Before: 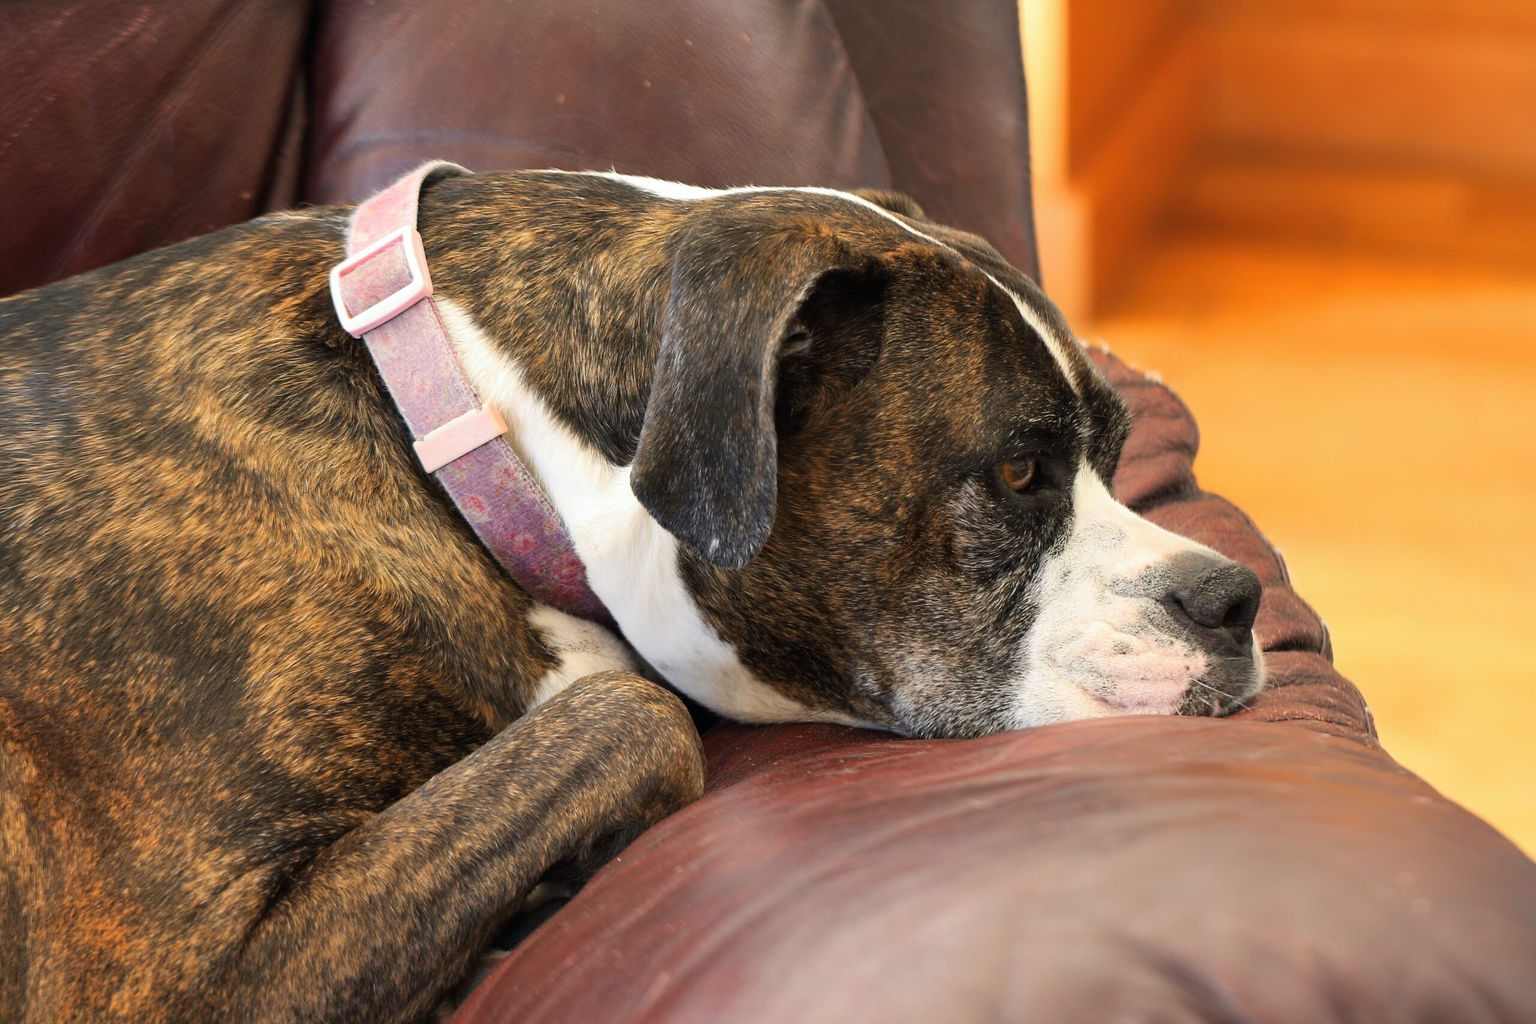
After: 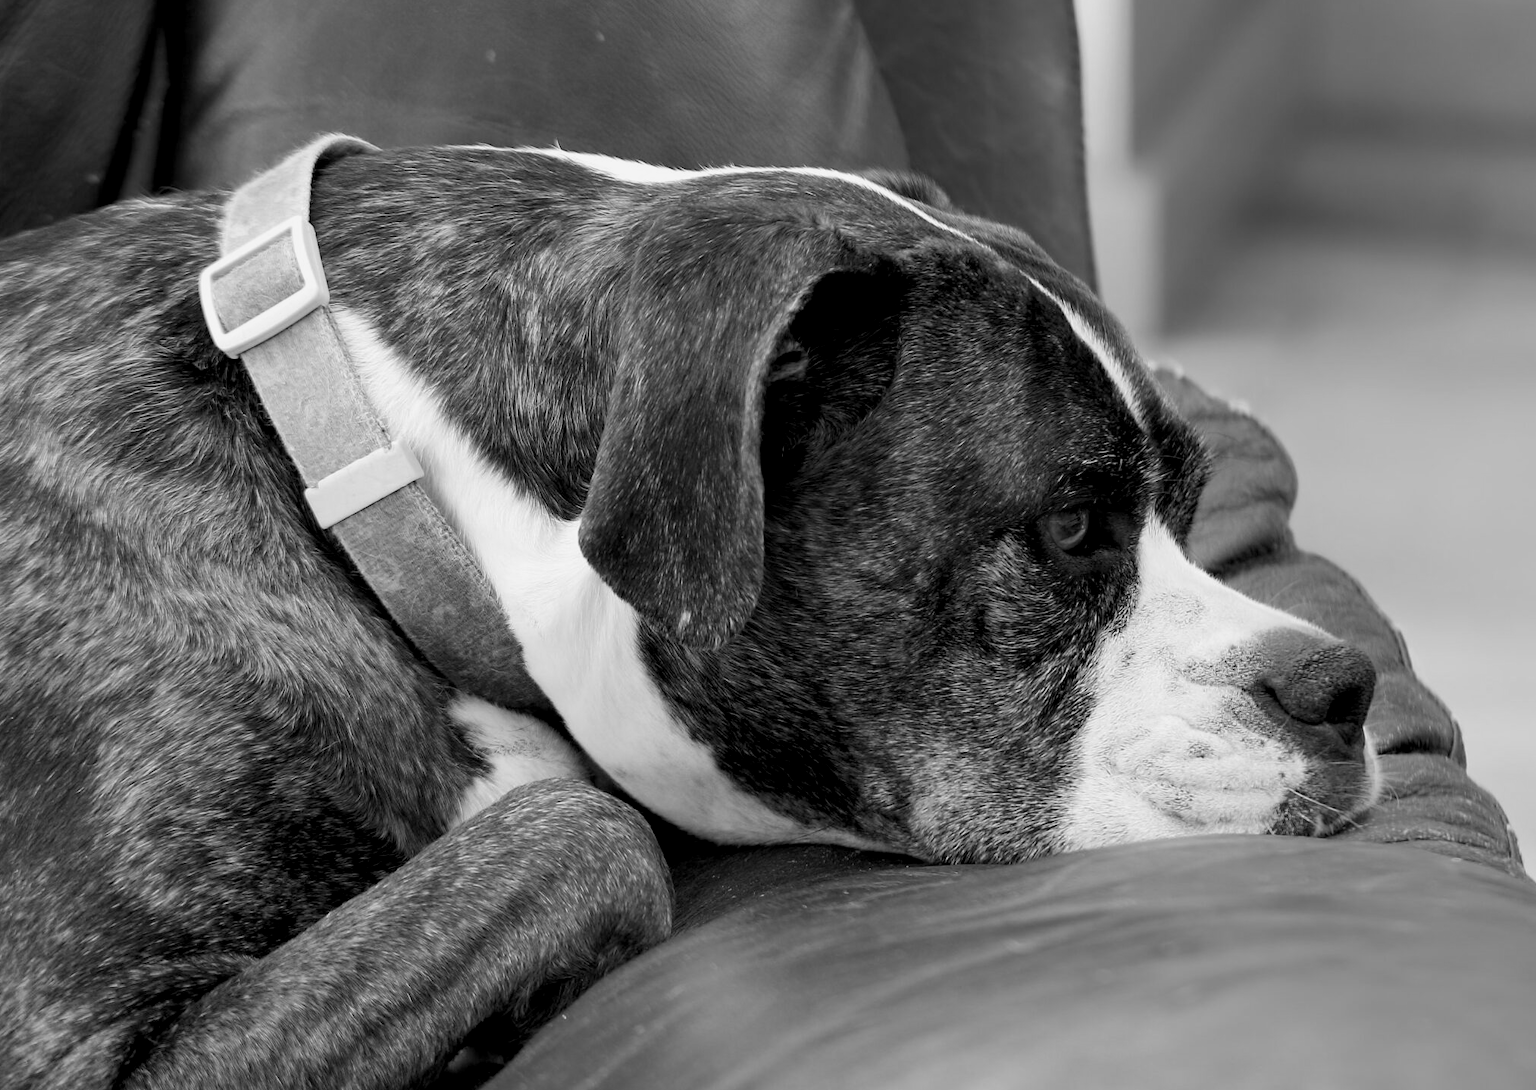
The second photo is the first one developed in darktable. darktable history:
monochrome: on, module defaults
exposure: black level correction 0.009, exposure -0.159 EV, compensate highlight preservation false
color correction: highlights a* 5.81, highlights b* 4.84
white balance: red 1.004, blue 1.096
crop: left 11.225%, top 5.381%, right 9.565%, bottom 10.314%
